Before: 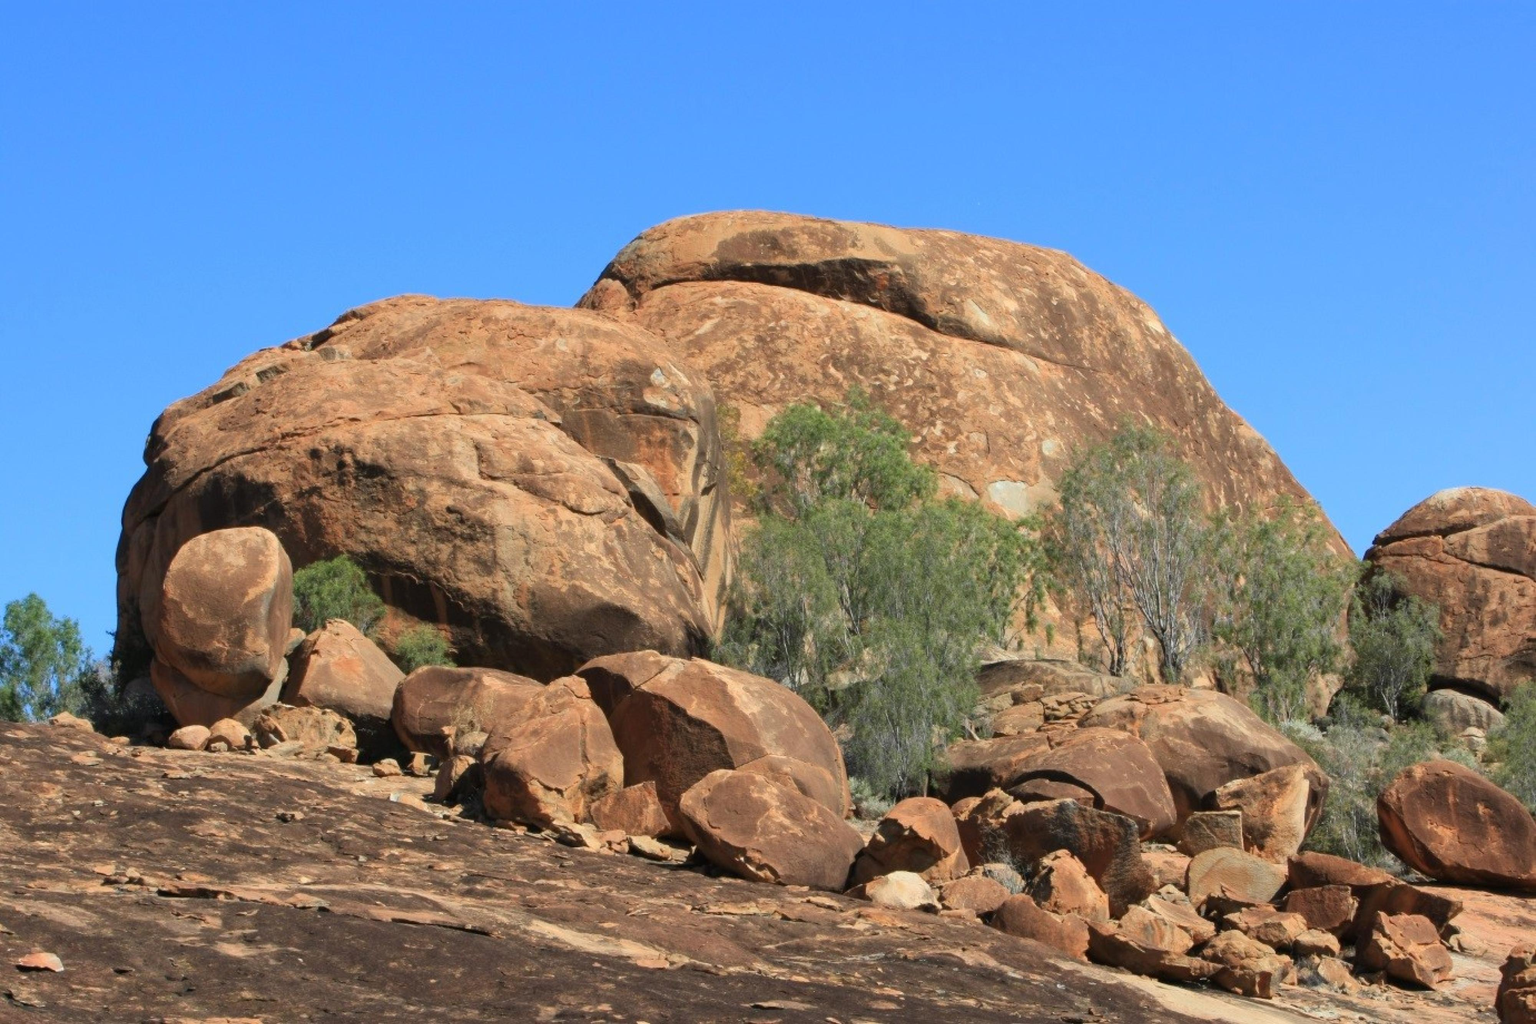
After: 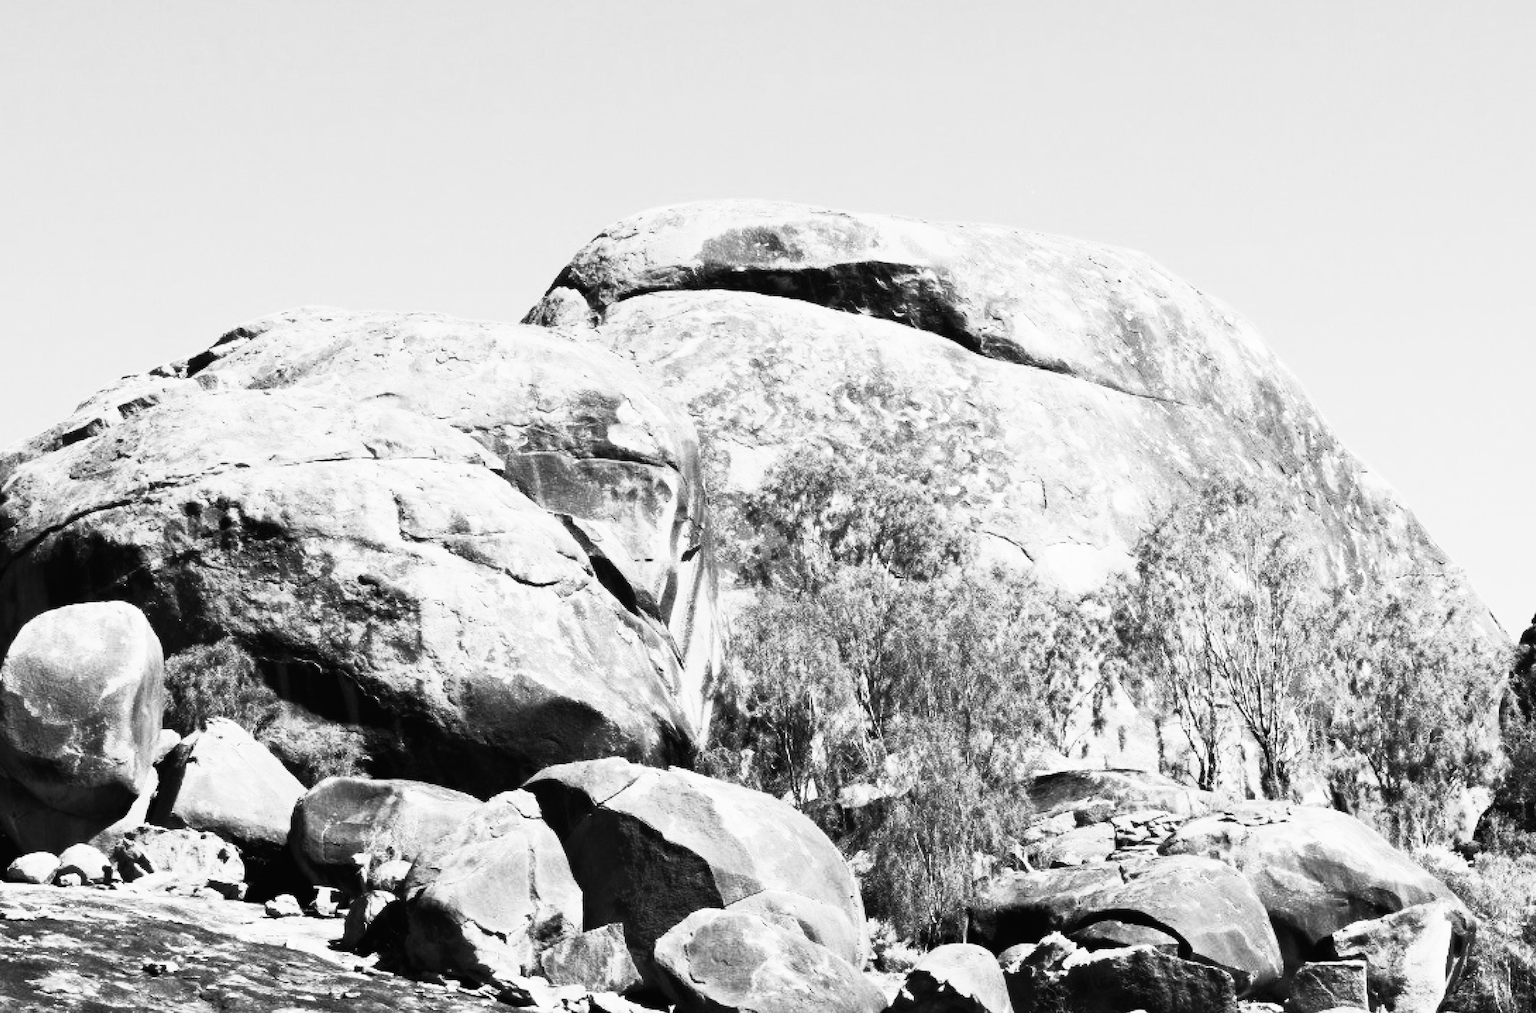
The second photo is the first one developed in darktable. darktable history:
crop and rotate: left 10.663%, top 5.134%, right 10.375%, bottom 16.688%
tone equalizer: edges refinement/feathering 500, mask exposure compensation -1.57 EV, preserve details no
filmic rgb: black relative exposure -5.34 EV, white relative exposure 2.88 EV, dynamic range scaling -37.32%, hardness 4, contrast 1.589, highlights saturation mix -1.09%
color calibration: illuminant same as pipeline (D50), adaptation none (bypass), x 0.333, y 0.334, temperature 5022.8 K
contrast brightness saturation: contrast 0.527, brightness 0.48, saturation -1
